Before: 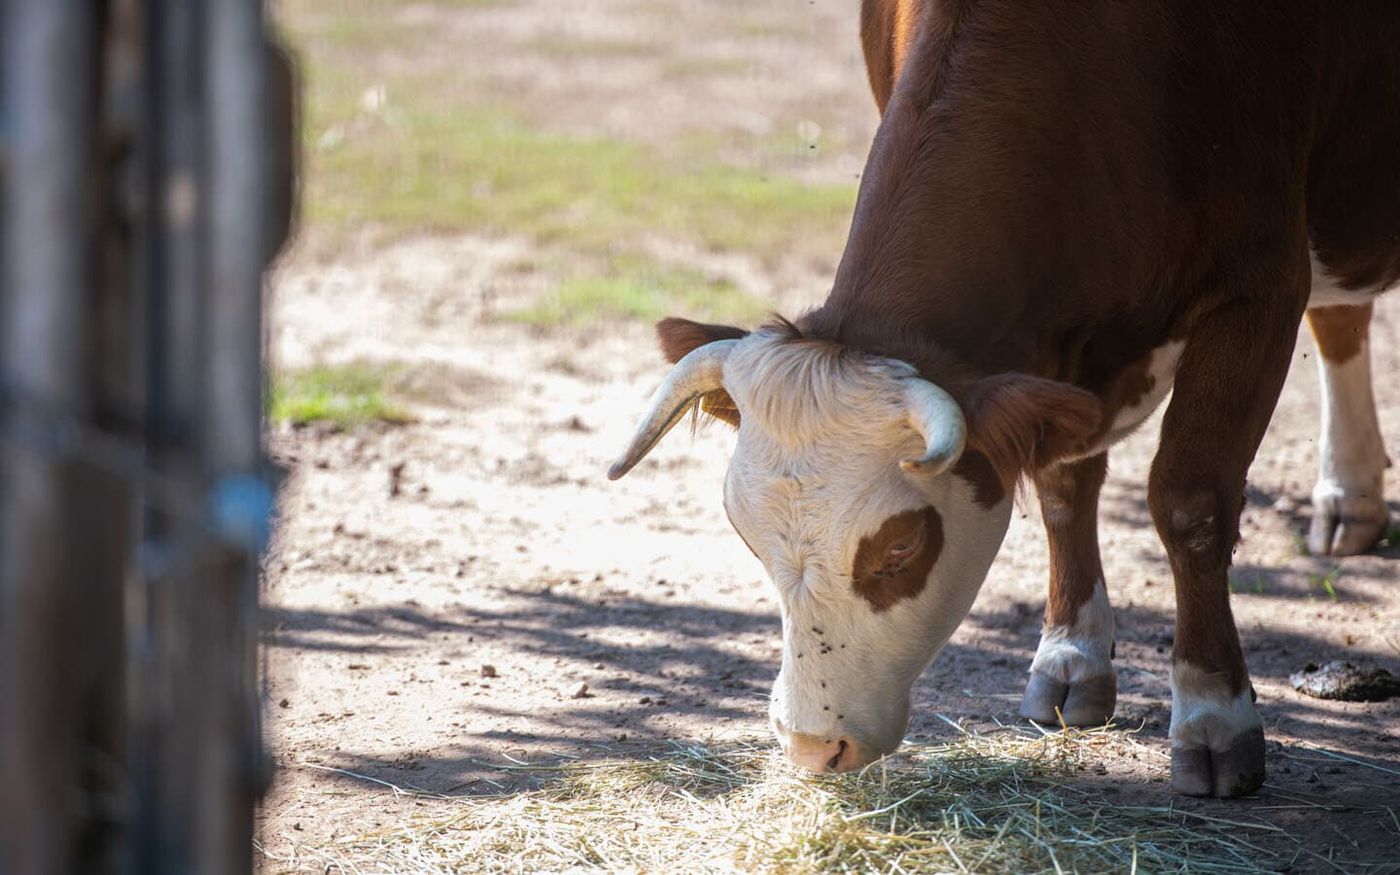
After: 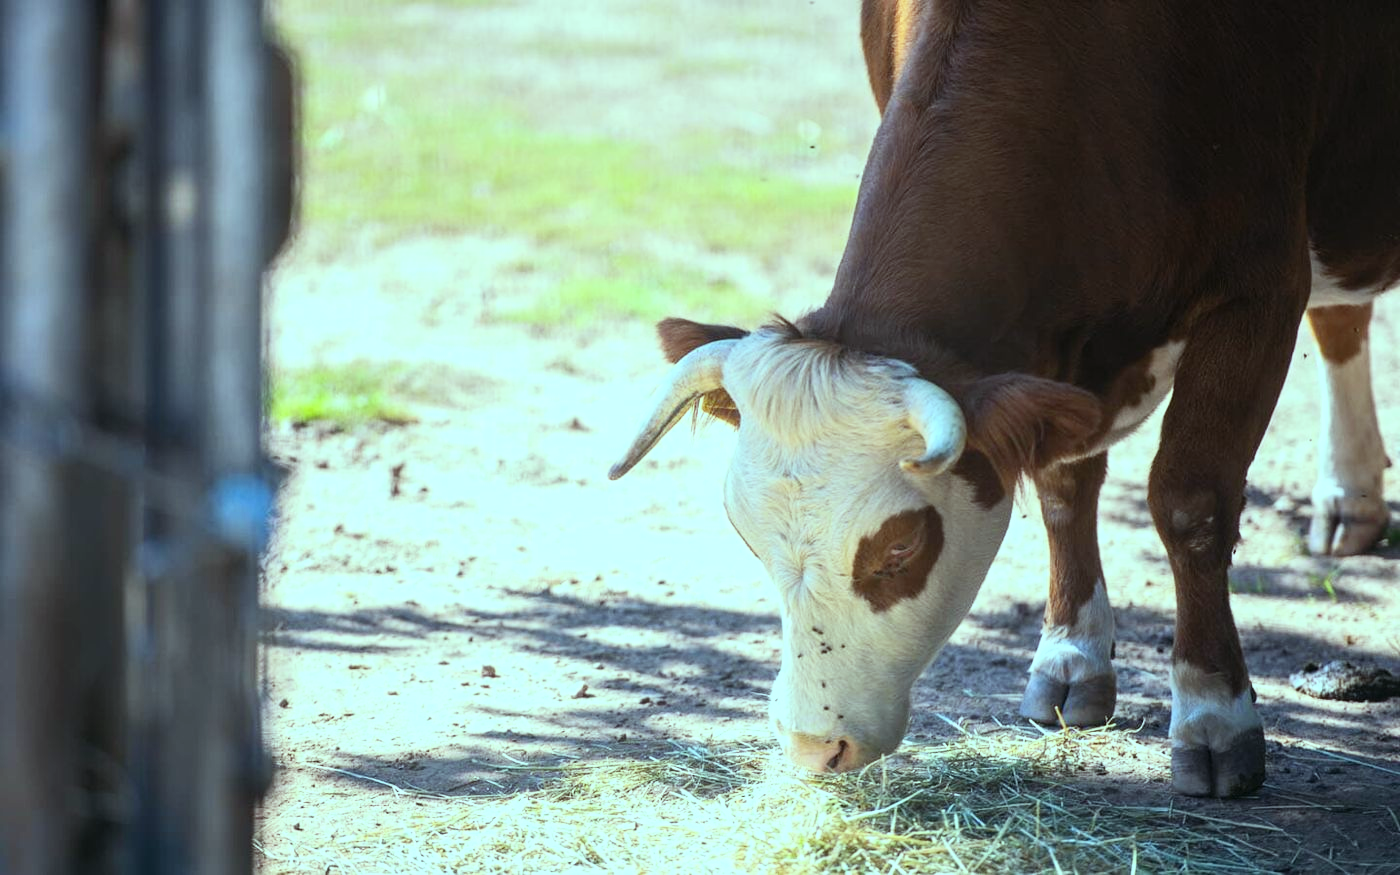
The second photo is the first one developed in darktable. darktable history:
color balance: mode lift, gamma, gain (sRGB), lift [0.997, 0.979, 1.021, 1.011], gamma [1, 1.084, 0.916, 0.998], gain [1, 0.87, 1.13, 1.101], contrast 4.55%, contrast fulcrum 38.24%, output saturation 104.09%
contrast brightness saturation: contrast 0.2, brightness 0.15, saturation 0.14
